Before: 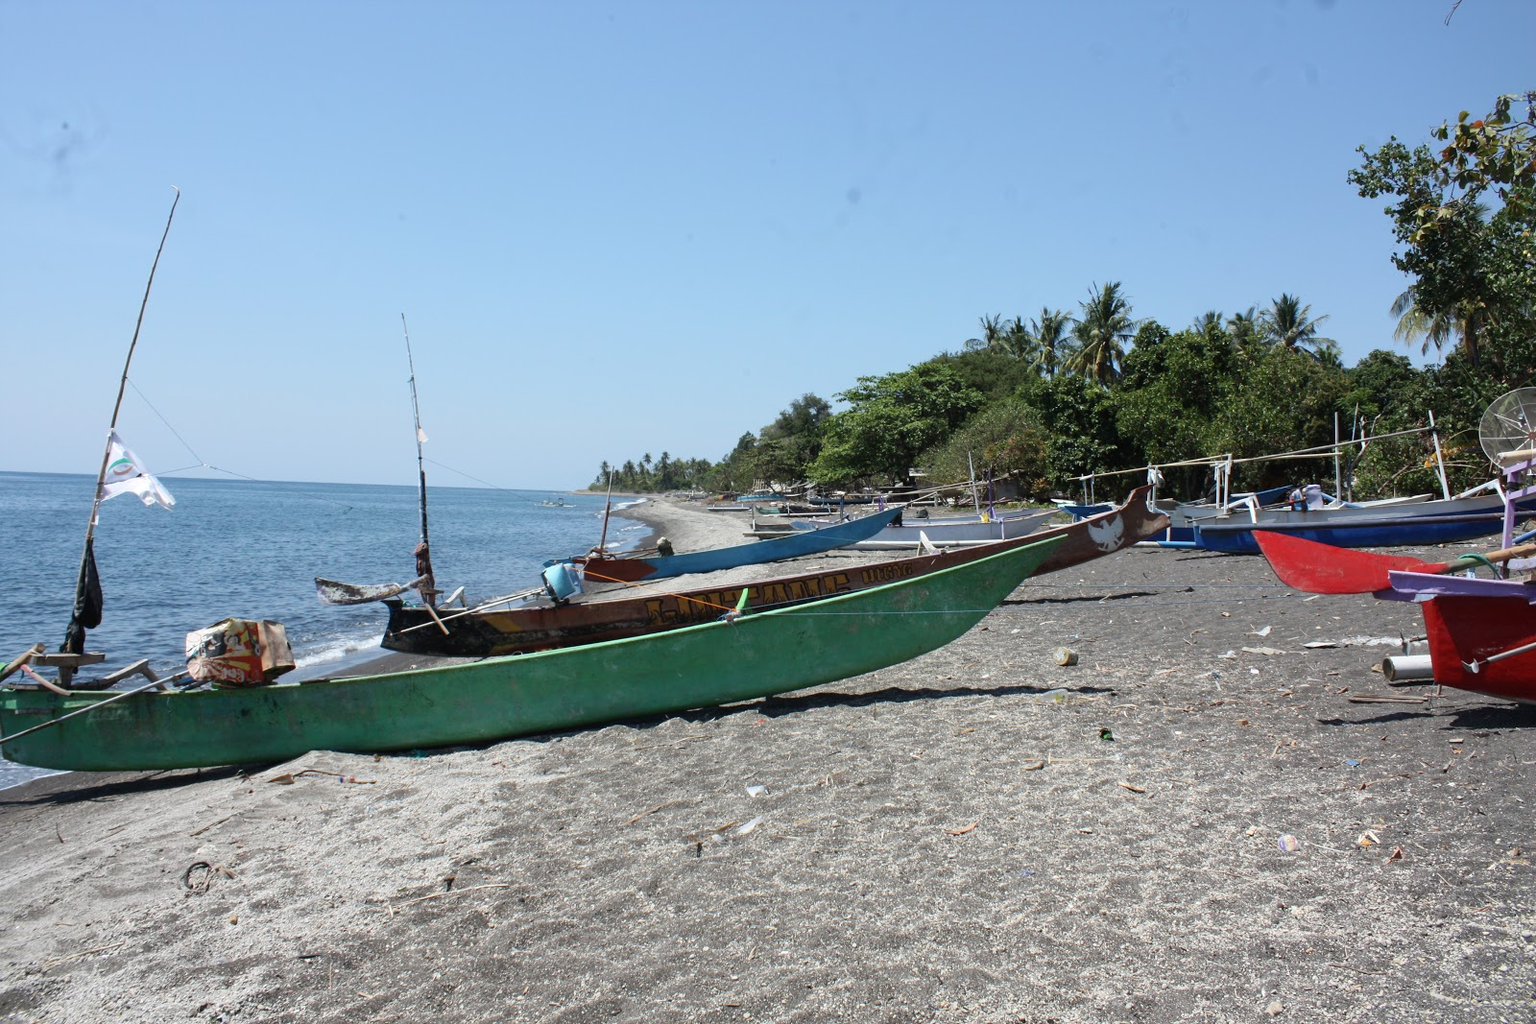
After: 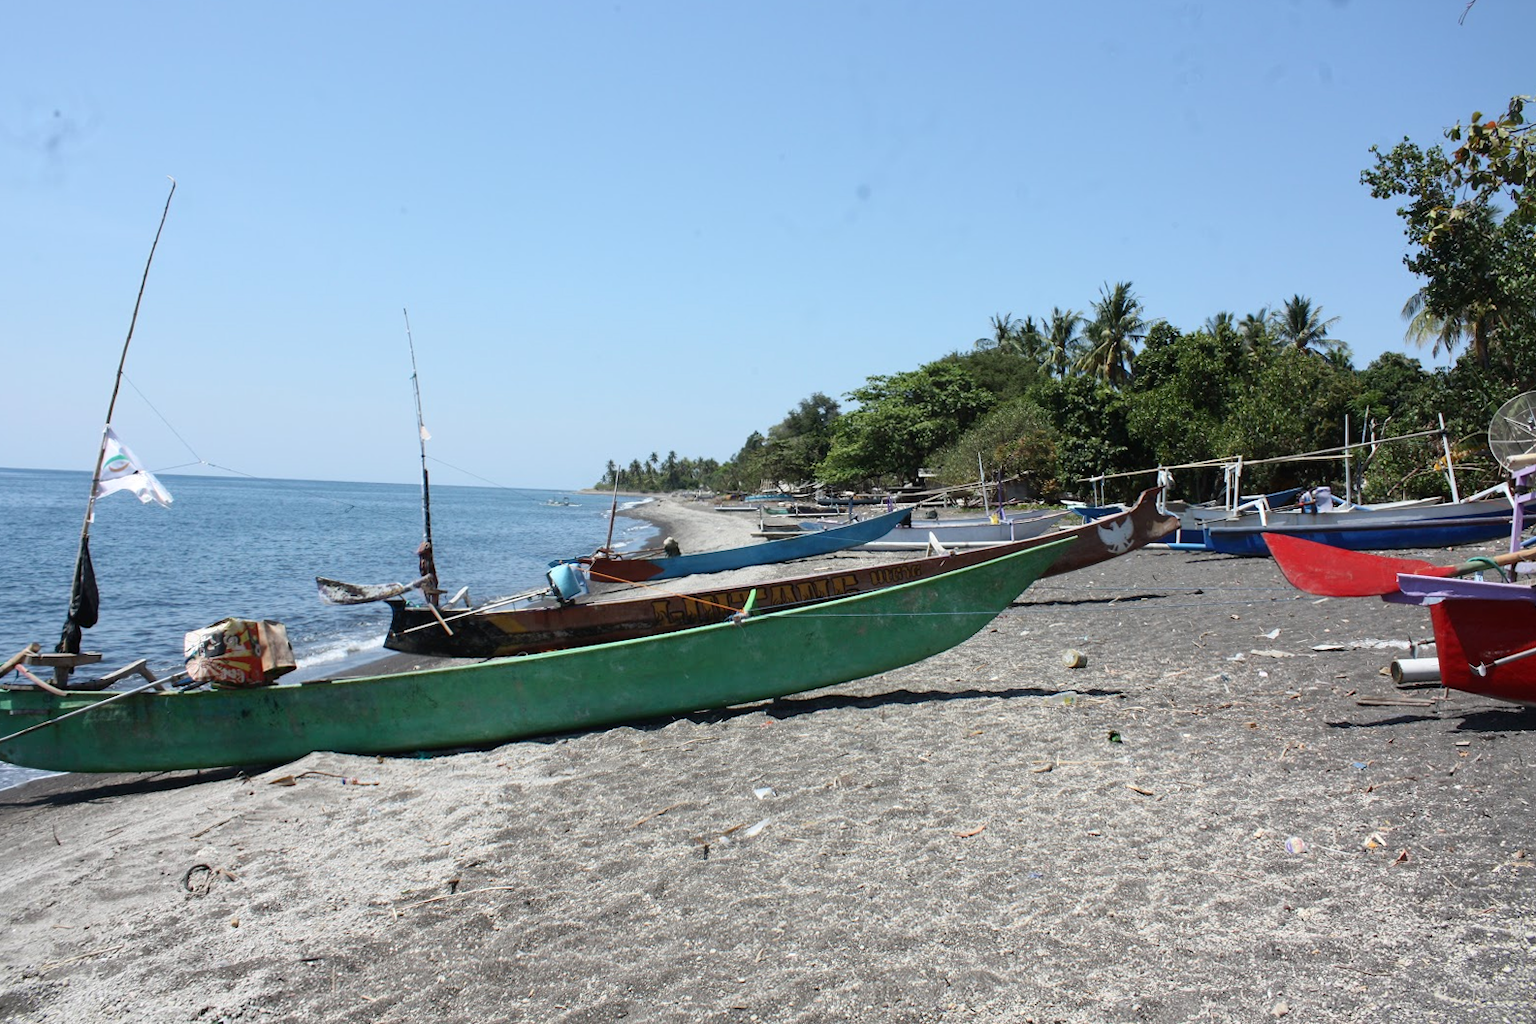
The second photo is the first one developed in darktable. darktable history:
contrast brightness saturation: contrast 0.1, brightness 0.02, saturation 0.02
rotate and perspective: rotation 0.174°, lens shift (vertical) 0.013, lens shift (horizontal) 0.019, shear 0.001, automatic cropping original format, crop left 0.007, crop right 0.991, crop top 0.016, crop bottom 0.997
